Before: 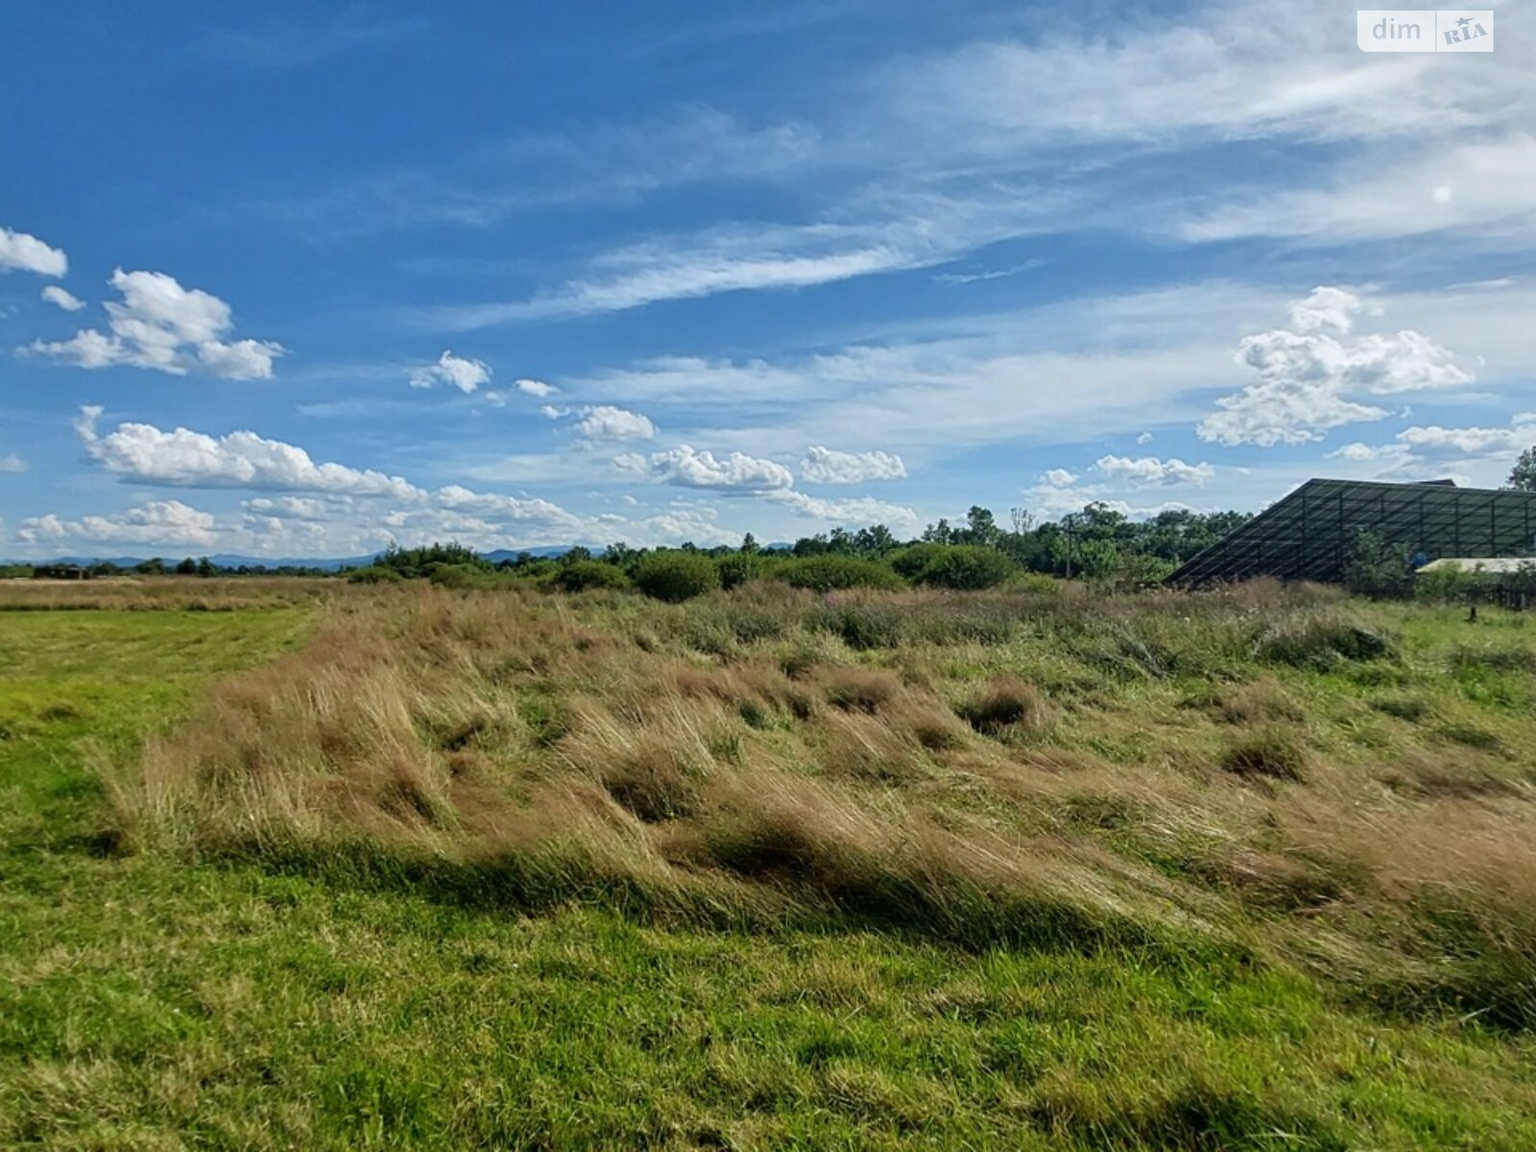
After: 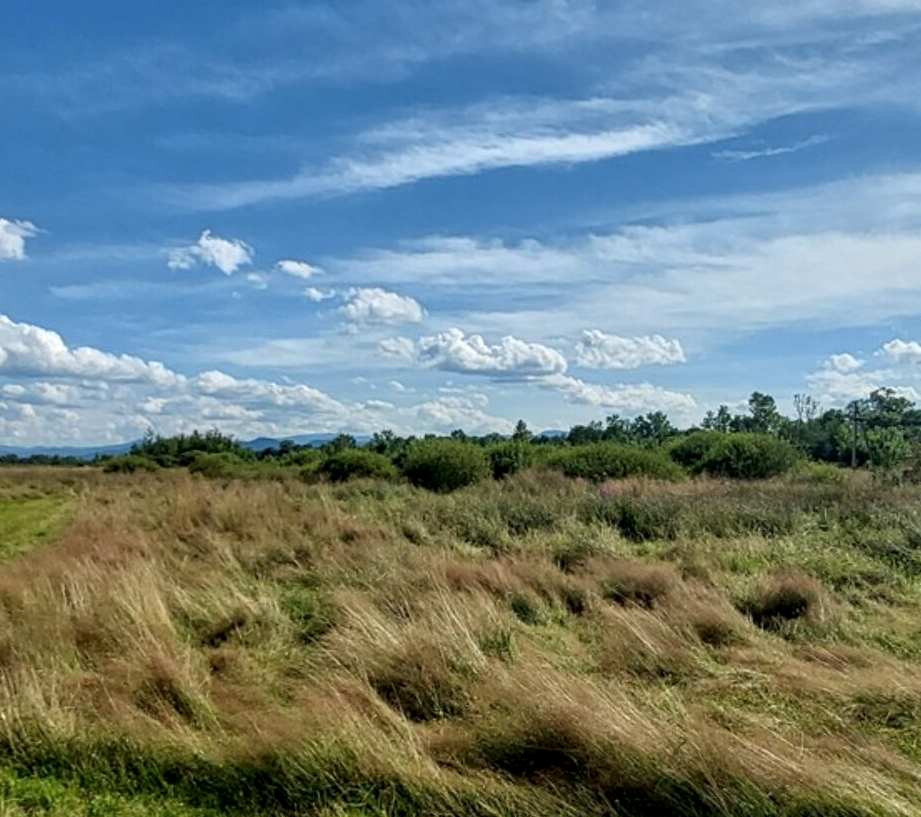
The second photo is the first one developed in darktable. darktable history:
local contrast: on, module defaults
crop: left 16.243%, top 11.333%, right 26.145%, bottom 20.581%
